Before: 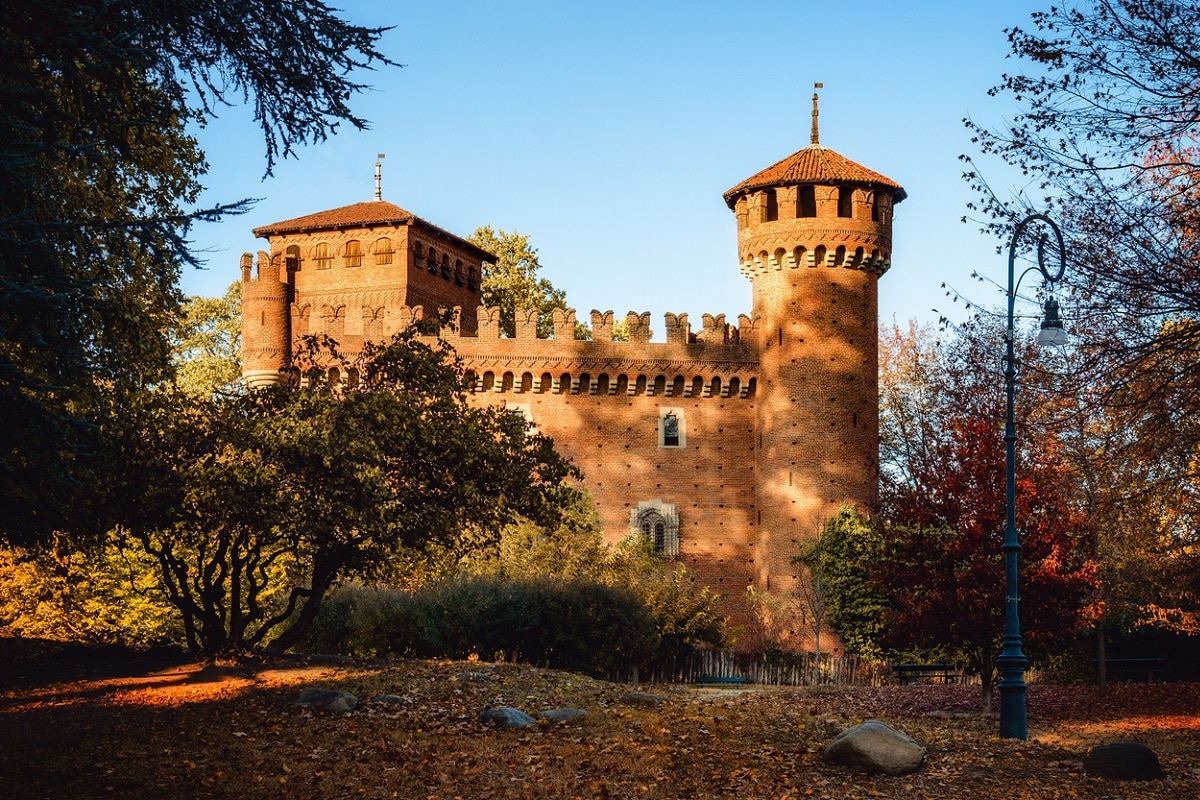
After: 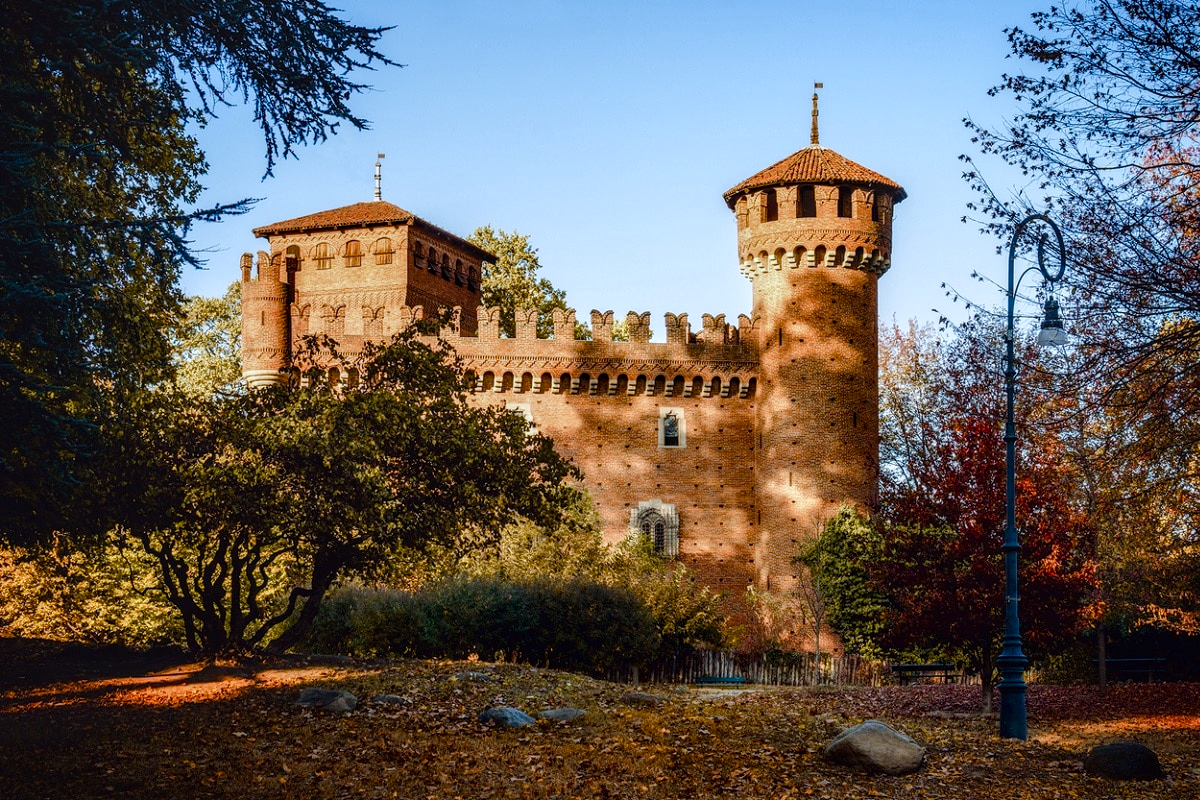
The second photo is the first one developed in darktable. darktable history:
local contrast: on, module defaults
white balance: red 0.954, blue 1.079
color balance rgb: perceptual saturation grading › global saturation 20%, perceptual saturation grading › highlights -50%, perceptual saturation grading › shadows 30%
